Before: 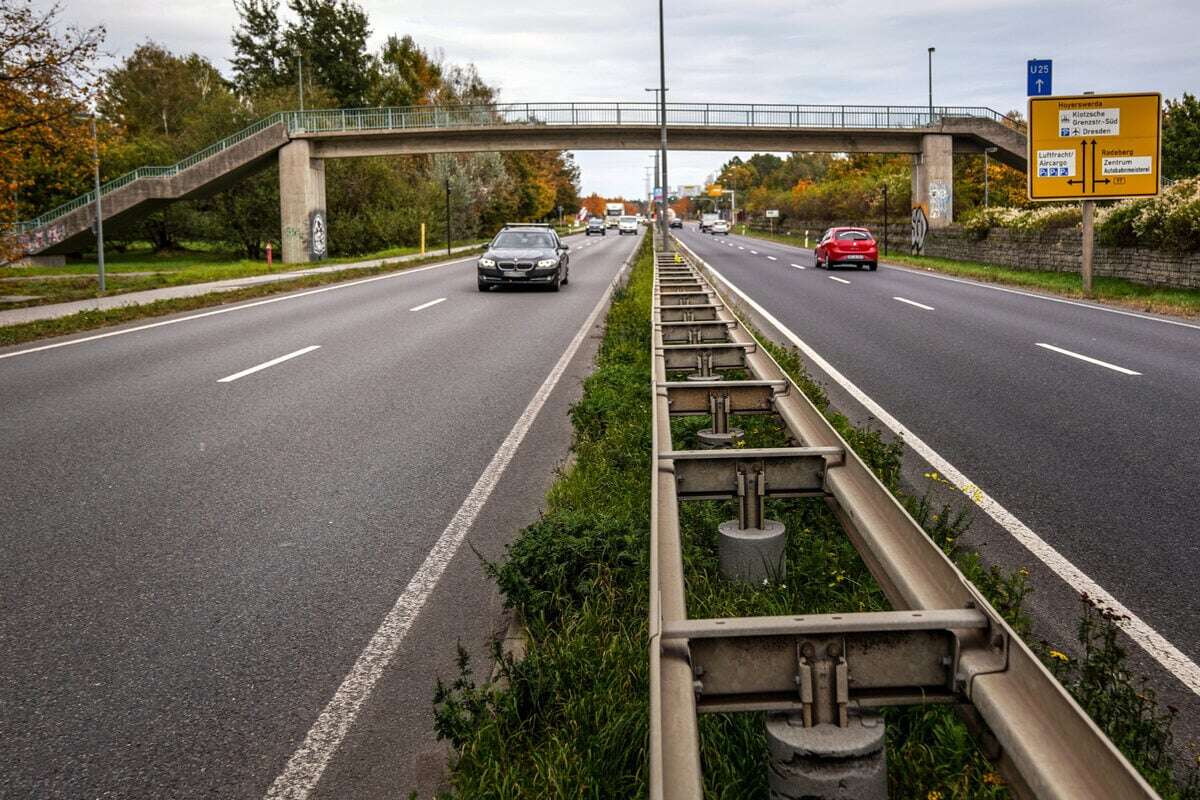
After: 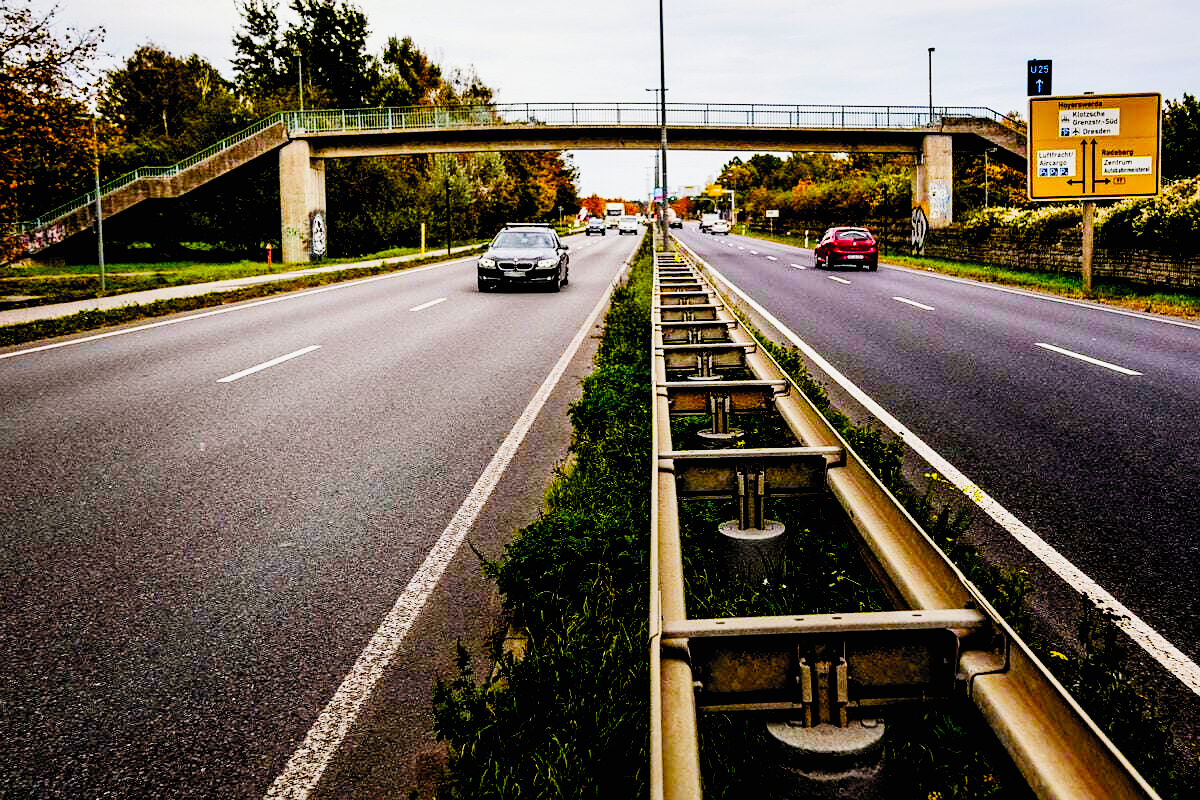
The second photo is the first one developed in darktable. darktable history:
filmic rgb: black relative exposure -2.85 EV, white relative exposure 4.56 EV, hardness 1.77, contrast 1.25, preserve chrominance no, color science v5 (2021)
contrast brightness saturation: contrast 0.2, brightness 0.16, saturation 0.22
color balance rgb: linear chroma grading › global chroma 9%, perceptual saturation grading › global saturation 36%, perceptual saturation grading › shadows 35%, perceptual brilliance grading › global brilliance 15%, perceptual brilliance grading › shadows -35%, global vibrance 15%
sharpen: radius 1, threshold 1
